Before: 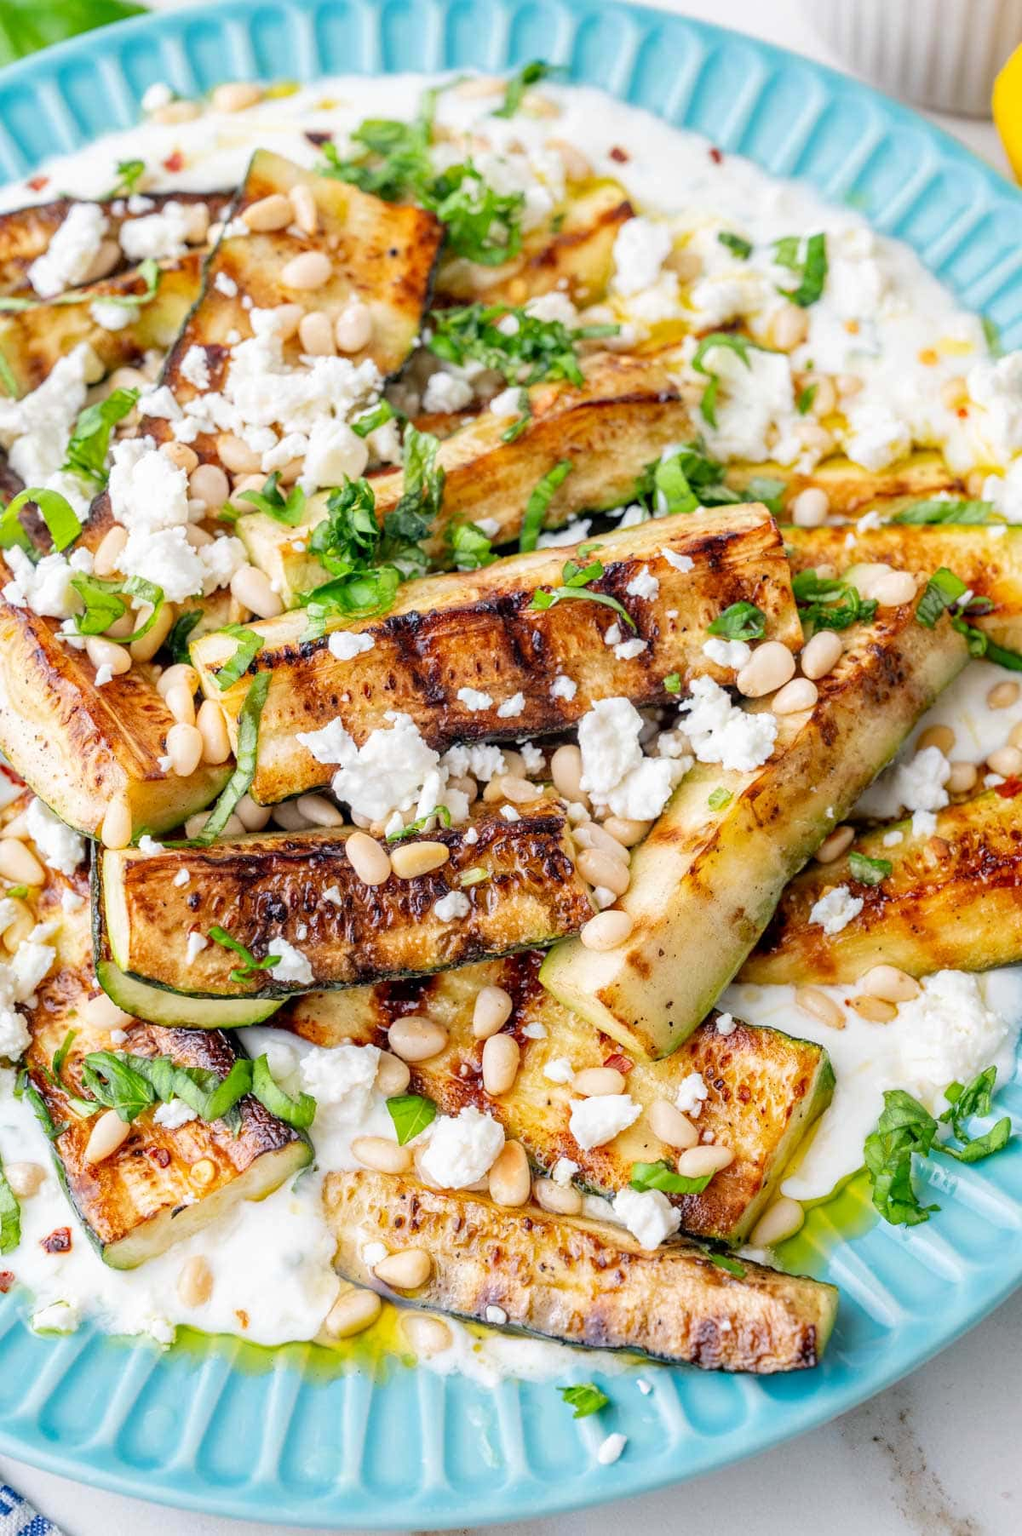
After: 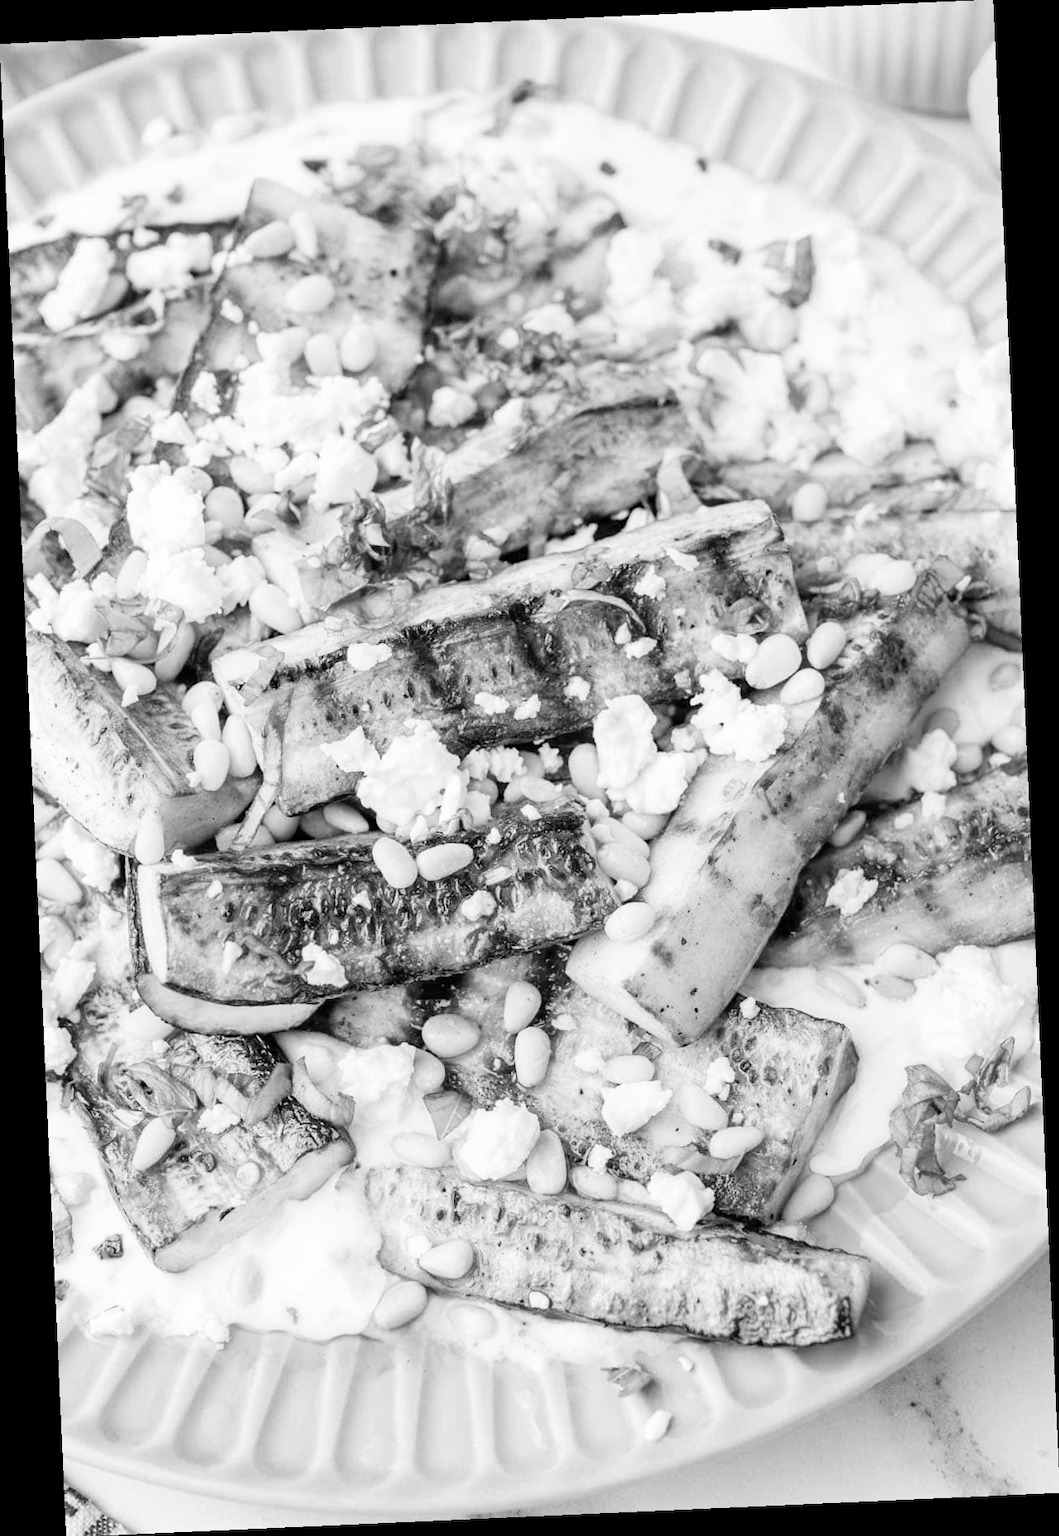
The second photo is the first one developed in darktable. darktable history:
rotate and perspective: rotation -2.56°, automatic cropping off
monochrome: on, module defaults
contrast brightness saturation: contrast 0.2, brightness 0.16, saturation 0.22
